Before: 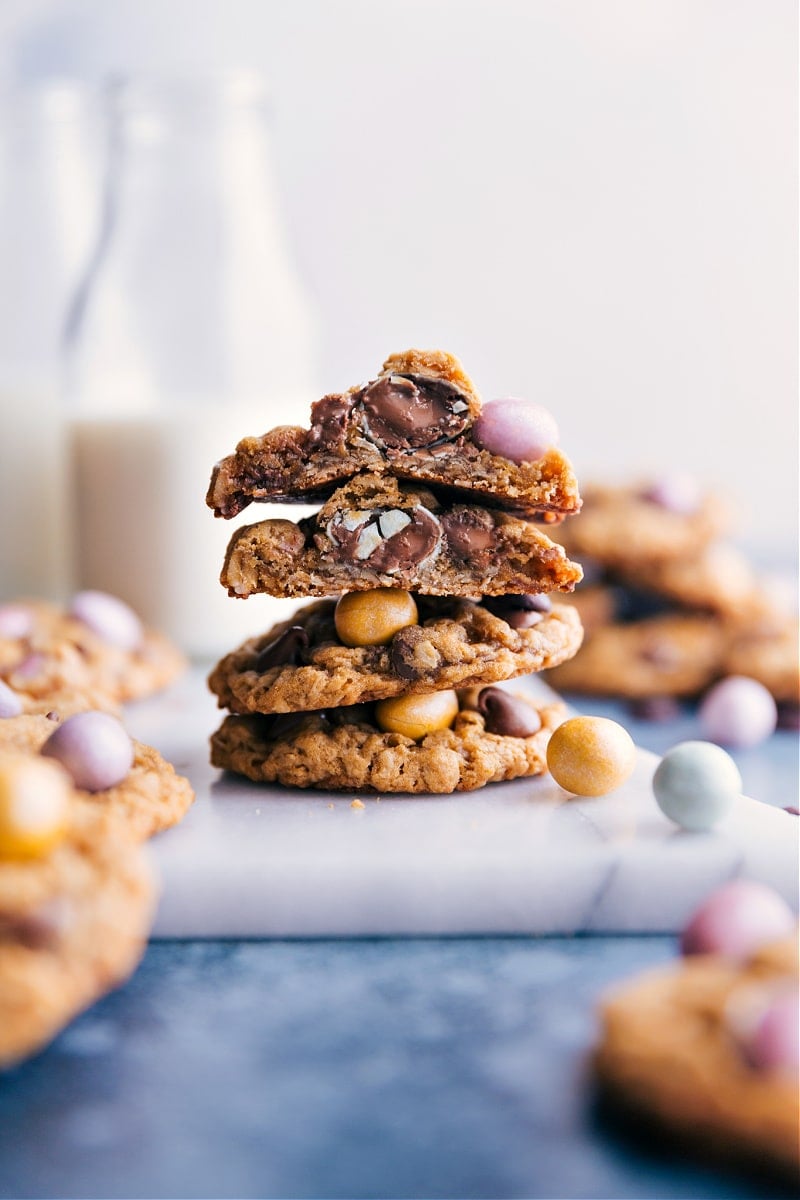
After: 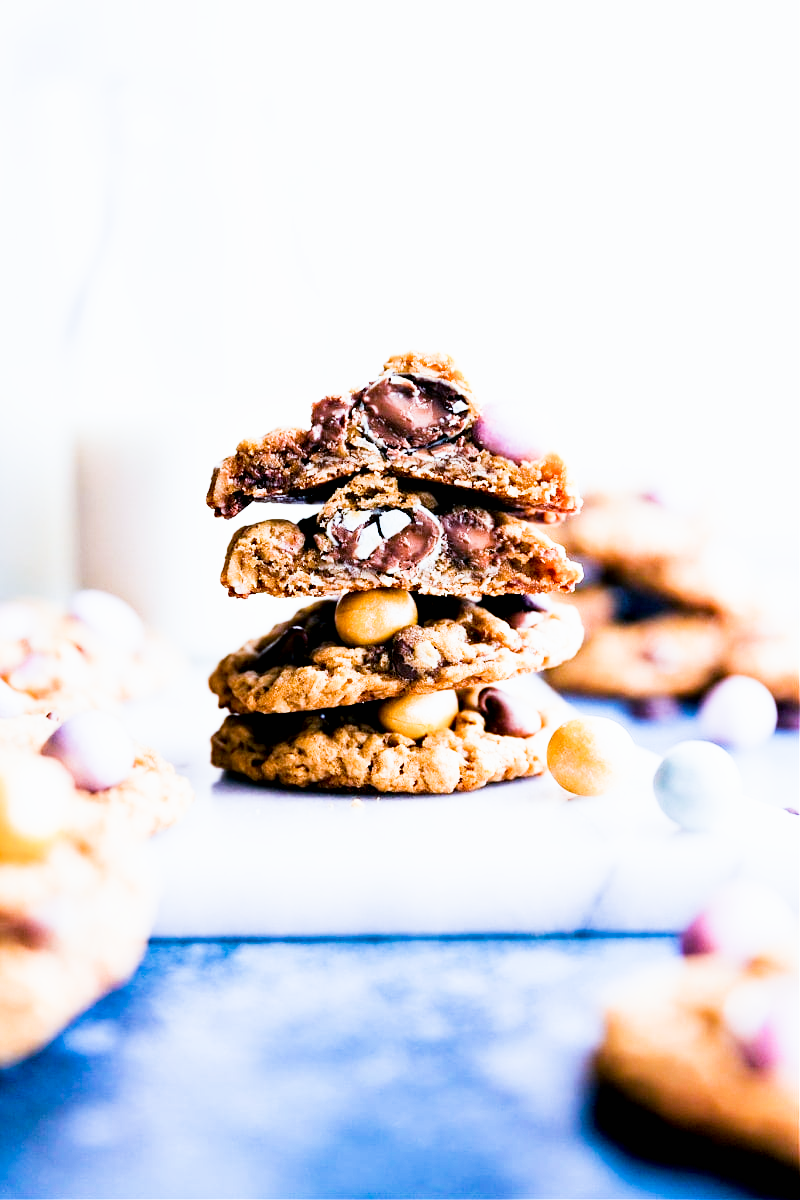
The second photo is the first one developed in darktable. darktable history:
sigmoid: contrast 1.86, skew 0.35
color calibration: illuminant as shot in camera, x 0.383, y 0.38, temperature 3949.15 K, gamut compression 1.66
exposure: black level correction 0.011, exposure 1.088 EV, compensate exposure bias true, compensate highlight preservation false
